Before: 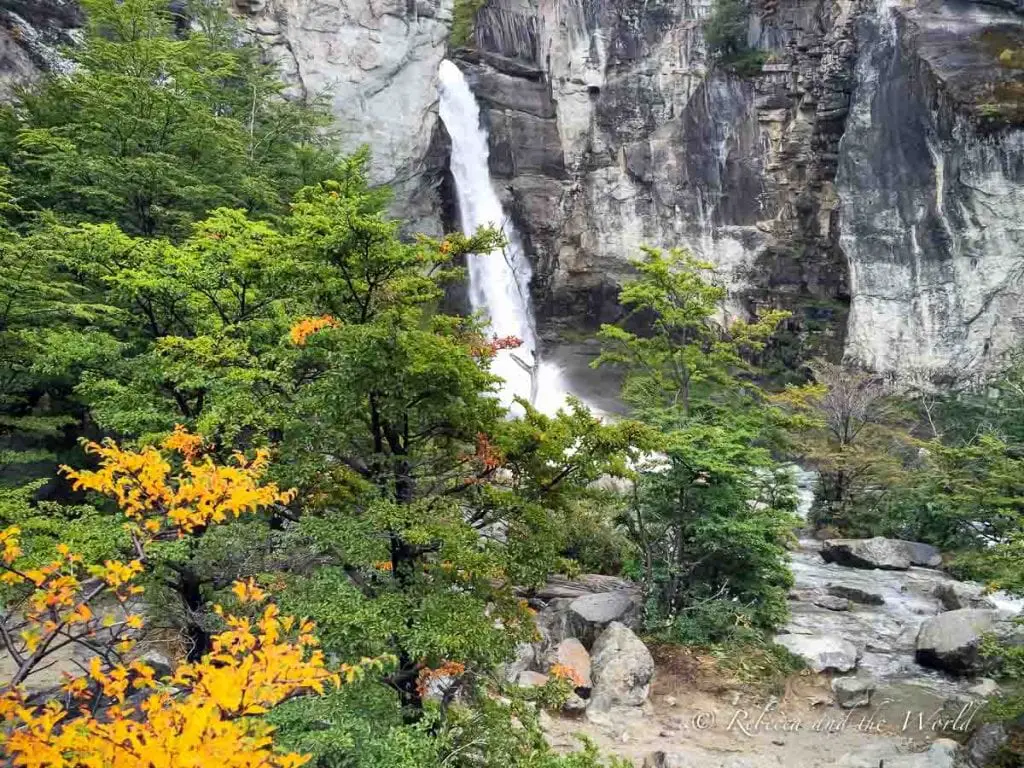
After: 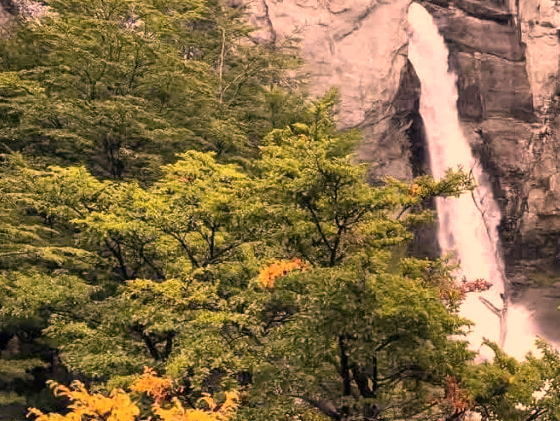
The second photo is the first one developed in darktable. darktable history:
crop and rotate: left 3.047%, top 7.509%, right 42.236%, bottom 37.598%
color correction: highlights a* 40, highlights b* 40, saturation 0.69
